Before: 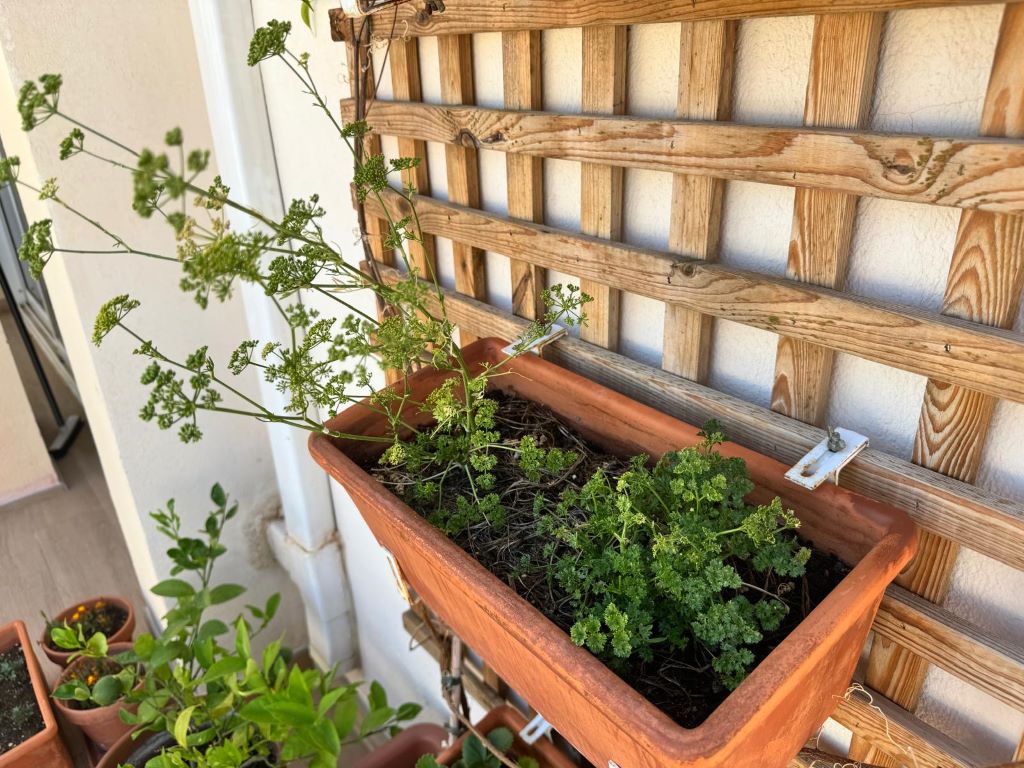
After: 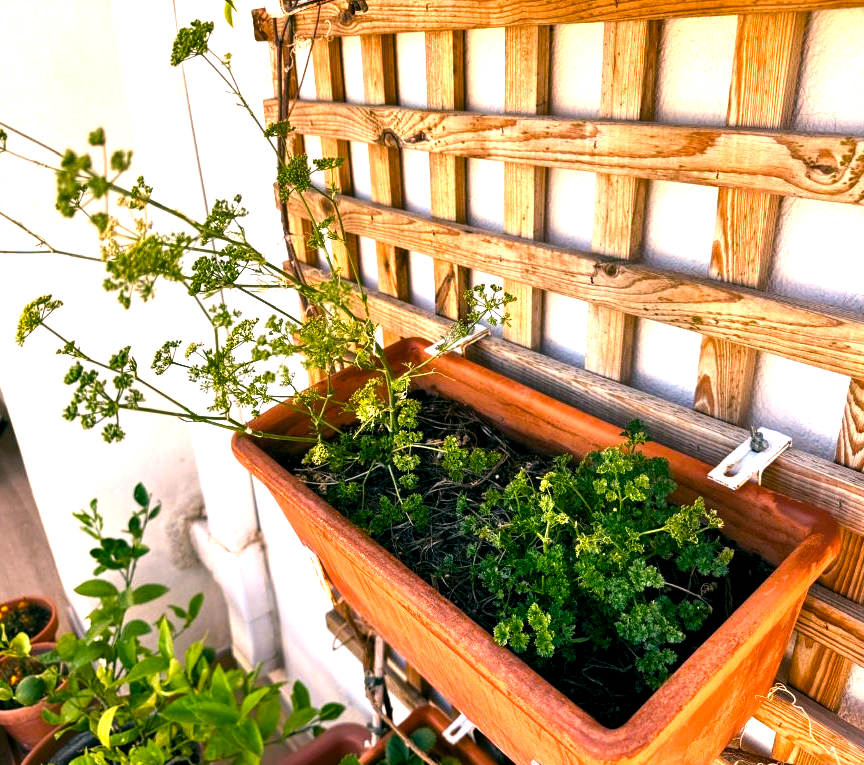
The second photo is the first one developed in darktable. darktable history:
white balance: red 1.188, blue 1.11
color balance rgb: shadows lift › luminance -7.7%, shadows lift › chroma 2.13%, shadows lift › hue 165.27°, power › luminance -7.77%, power › chroma 1.1%, power › hue 215.88°, highlights gain › luminance 15.15%, highlights gain › chroma 7%, highlights gain › hue 125.57°, global offset › luminance -0.33%, global offset › chroma 0.11%, global offset › hue 165.27°, perceptual saturation grading › global saturation 24.42%, perceptual saturation grading › highlights -24.42%, perceptual saturation grading › mid-tones 24.42%, perceptual saturation grading › shadows 40%, perceptual brilliance grading › global brilliance -5%, perceptual brilliance grading › highlights 24.42%, perceptual brilliance grading › mid-tones 7%, perceptual brilliance grading › shadows -5%
color correction: highlights a* 12.23, highlights b* 5.41
crop: left 7.598%, right 7.873%
